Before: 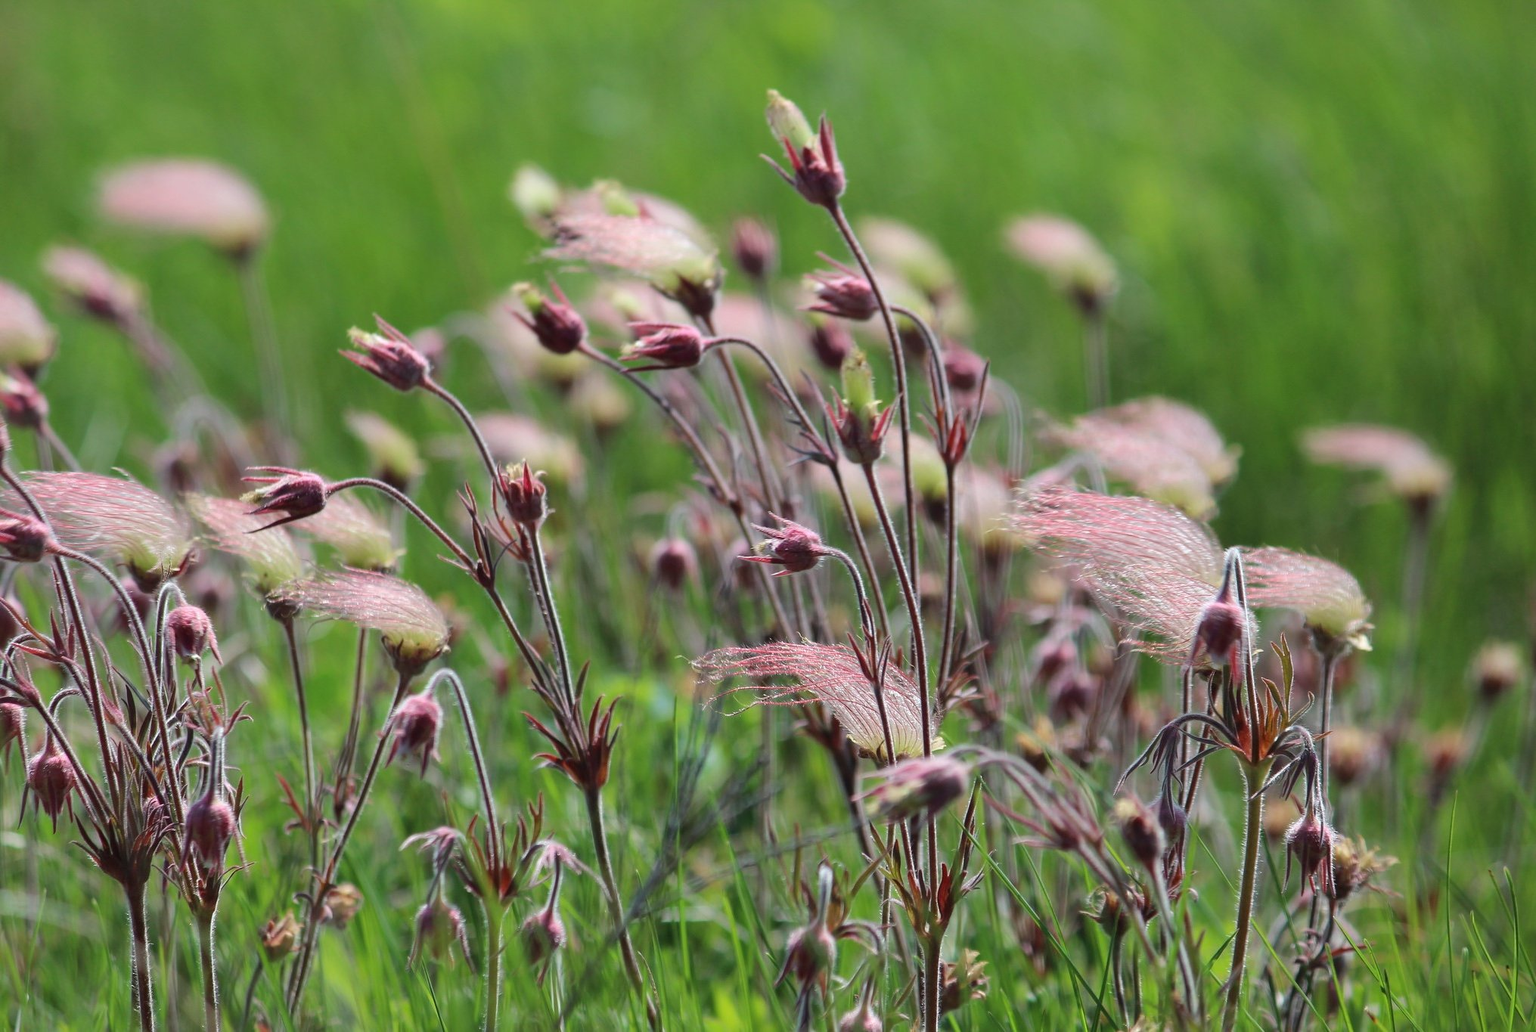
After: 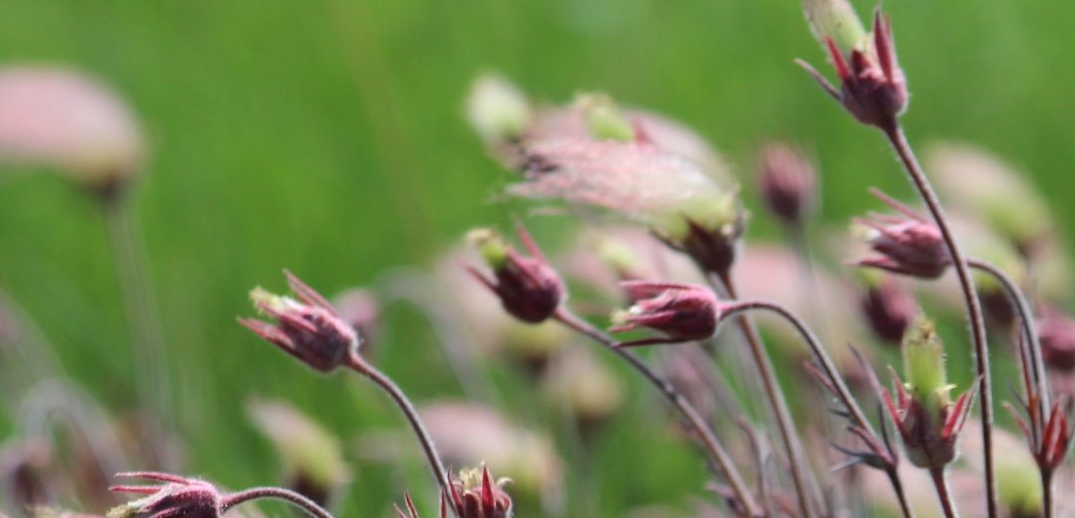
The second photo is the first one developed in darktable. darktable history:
crop: left 10.38%, top 10.625%, right 36.654%, bottom 51.362%
